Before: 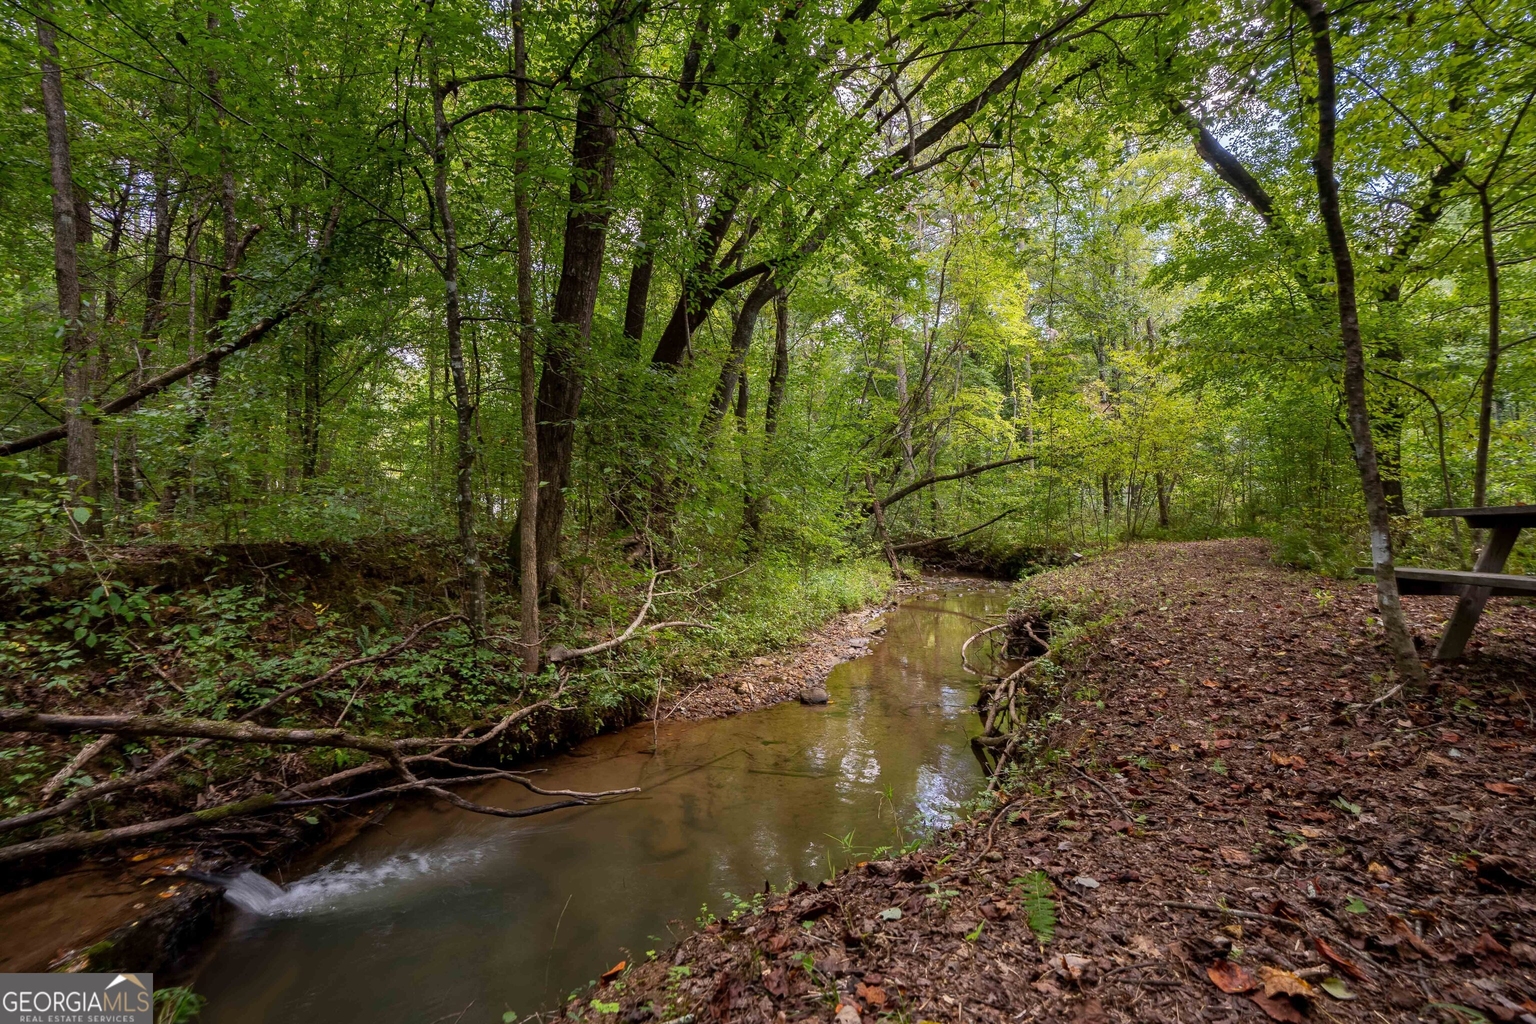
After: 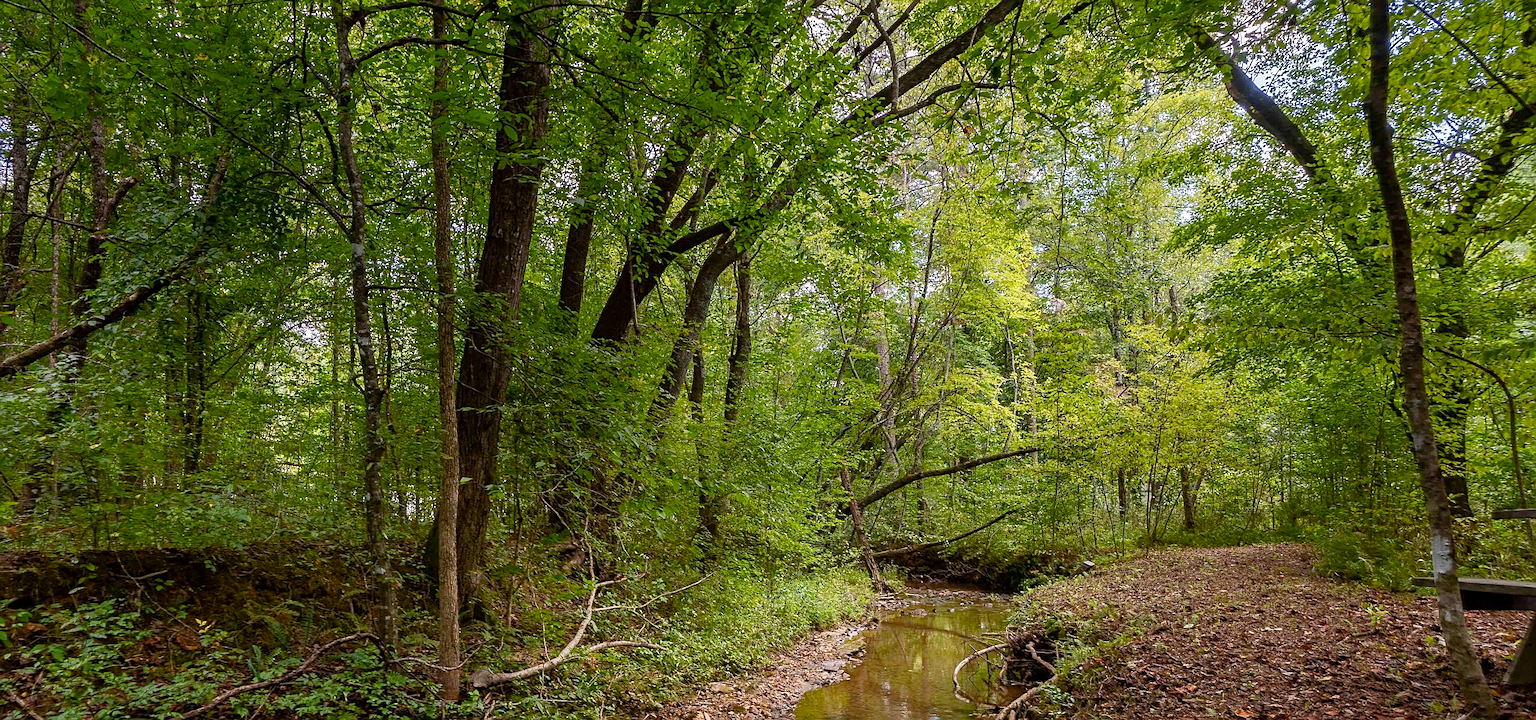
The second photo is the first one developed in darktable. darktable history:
sharpen: on, module defaults
levels: black 0.106%
color balance rgb: power › hue 75.34°, linear chroma grading › global chroma 5.479%, perceptual saturation grading › global saturation 13.986%, perceptual saturation grading › highlights -25.837%, perceptual saturation grading › shadows 29.865%
crop and rotate: left 9.449%, top 7.09%, right 4.865%, bottom 32.617%
